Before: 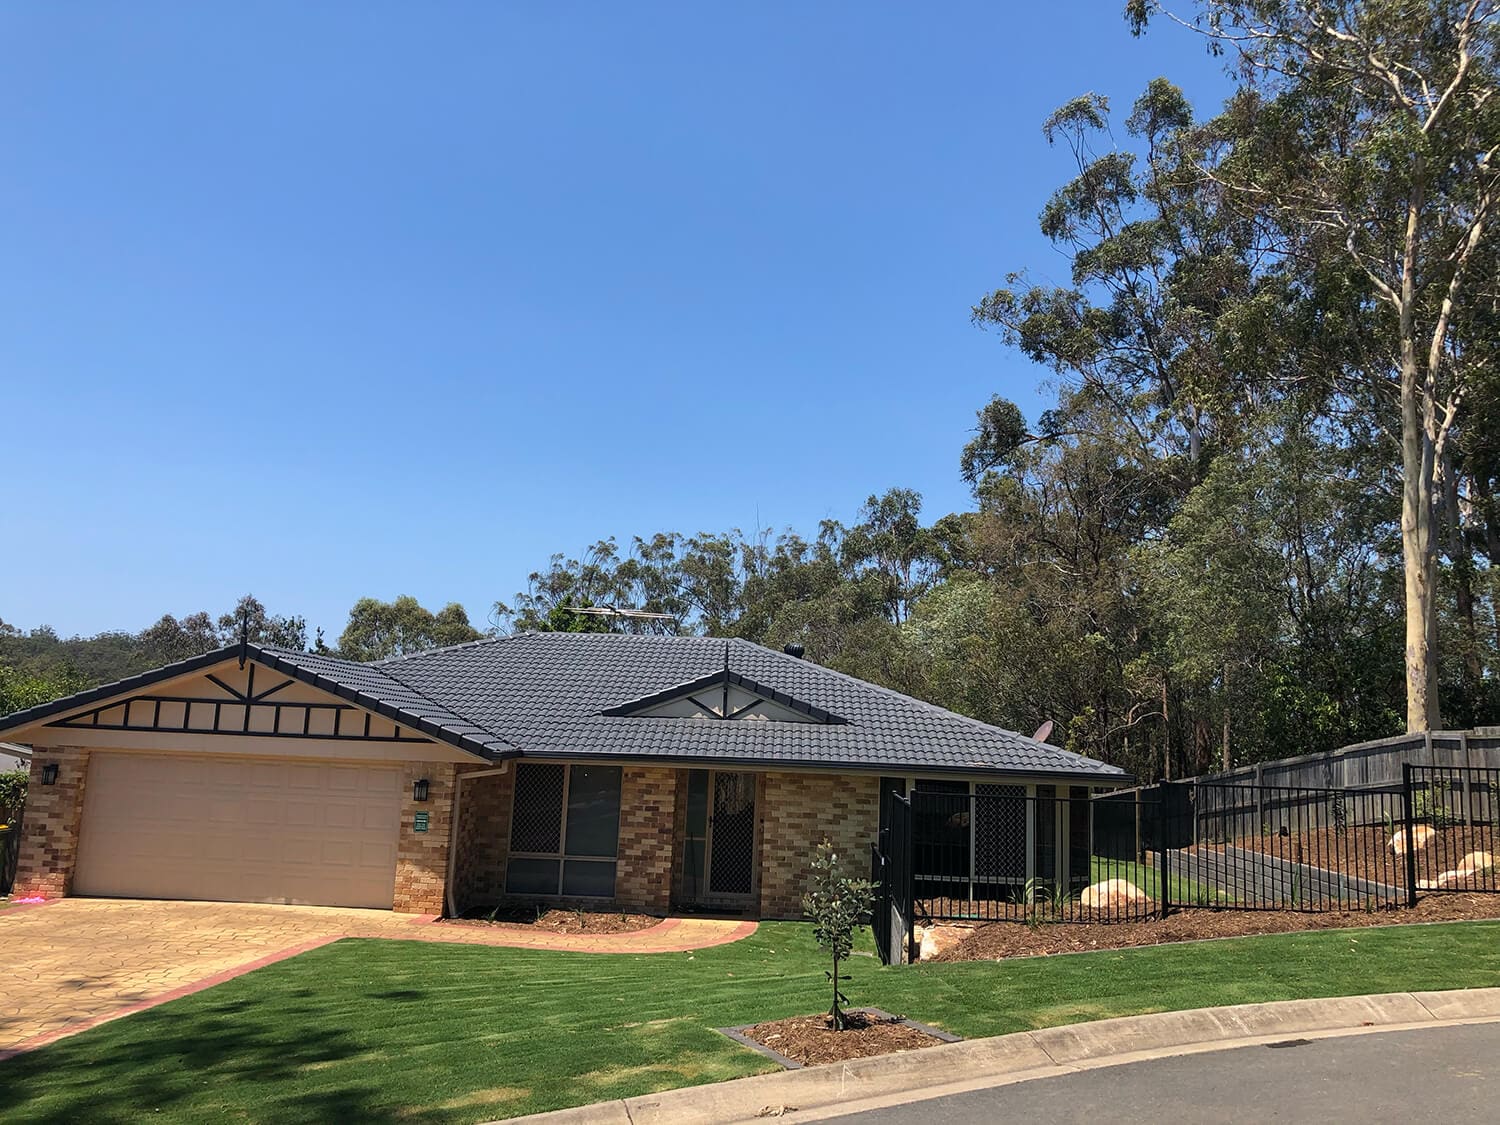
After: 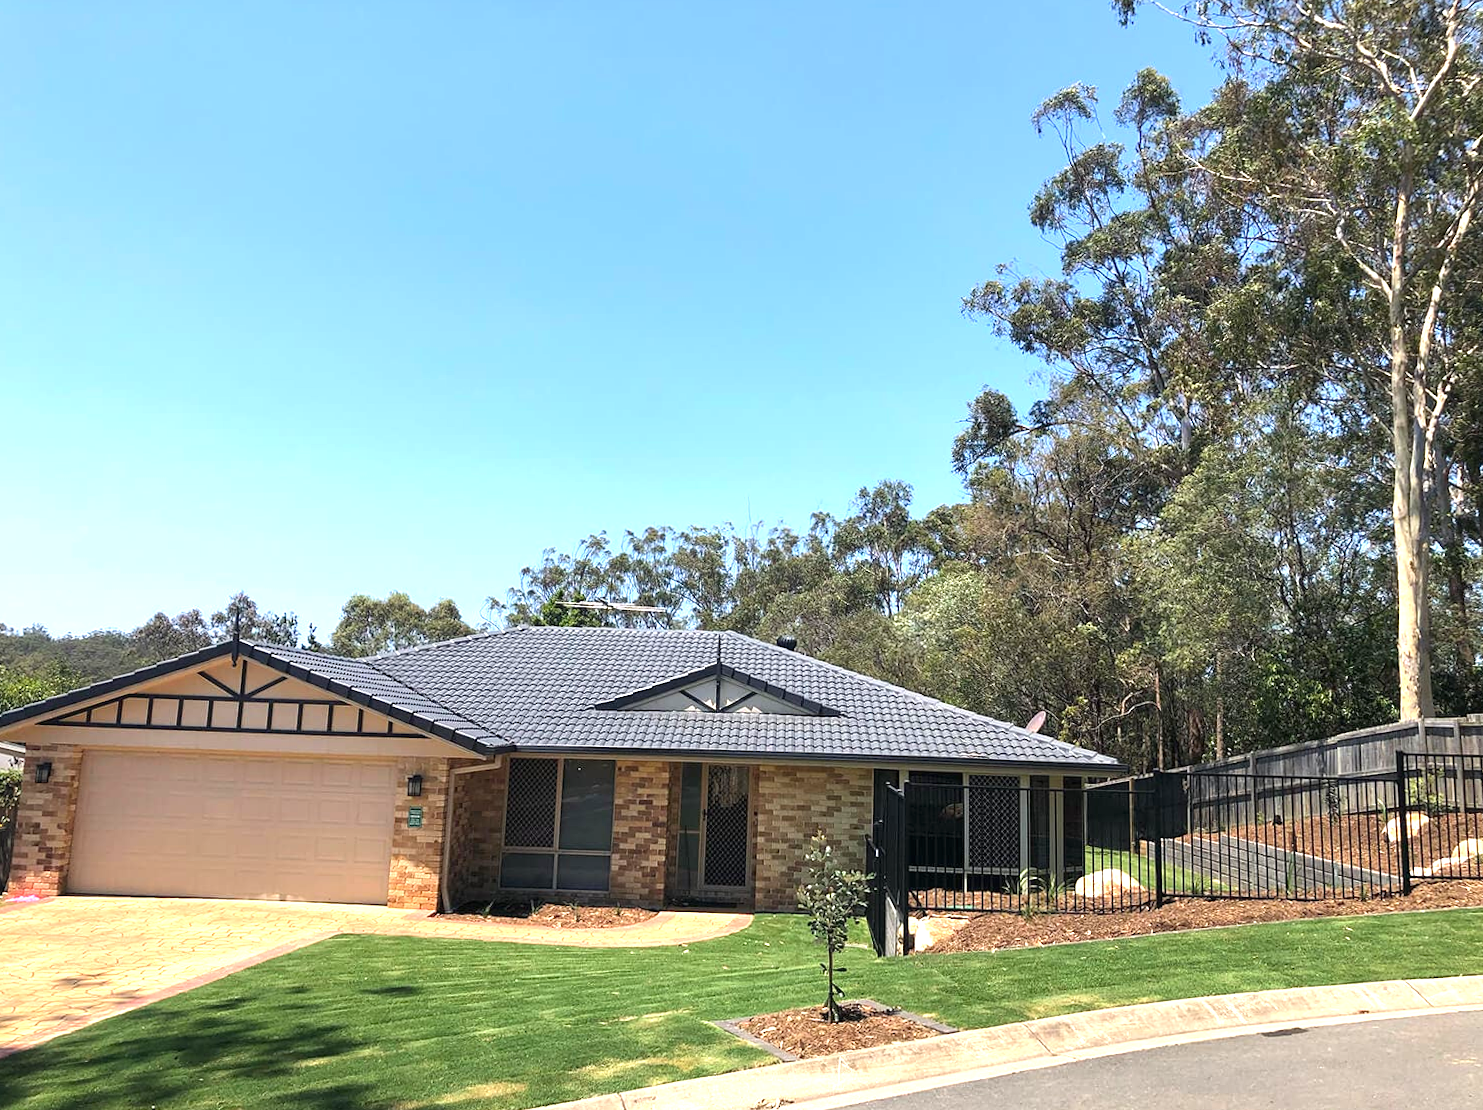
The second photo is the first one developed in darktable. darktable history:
rotate and perspective: rotation -0.45°, automatic cropping original format, crop left 0.008, crop right 0.992, crop top 0.012, crop bottom 0.988
exposure: black level correction 0, exposure 1.1 EV, compensate highlight preservation false
